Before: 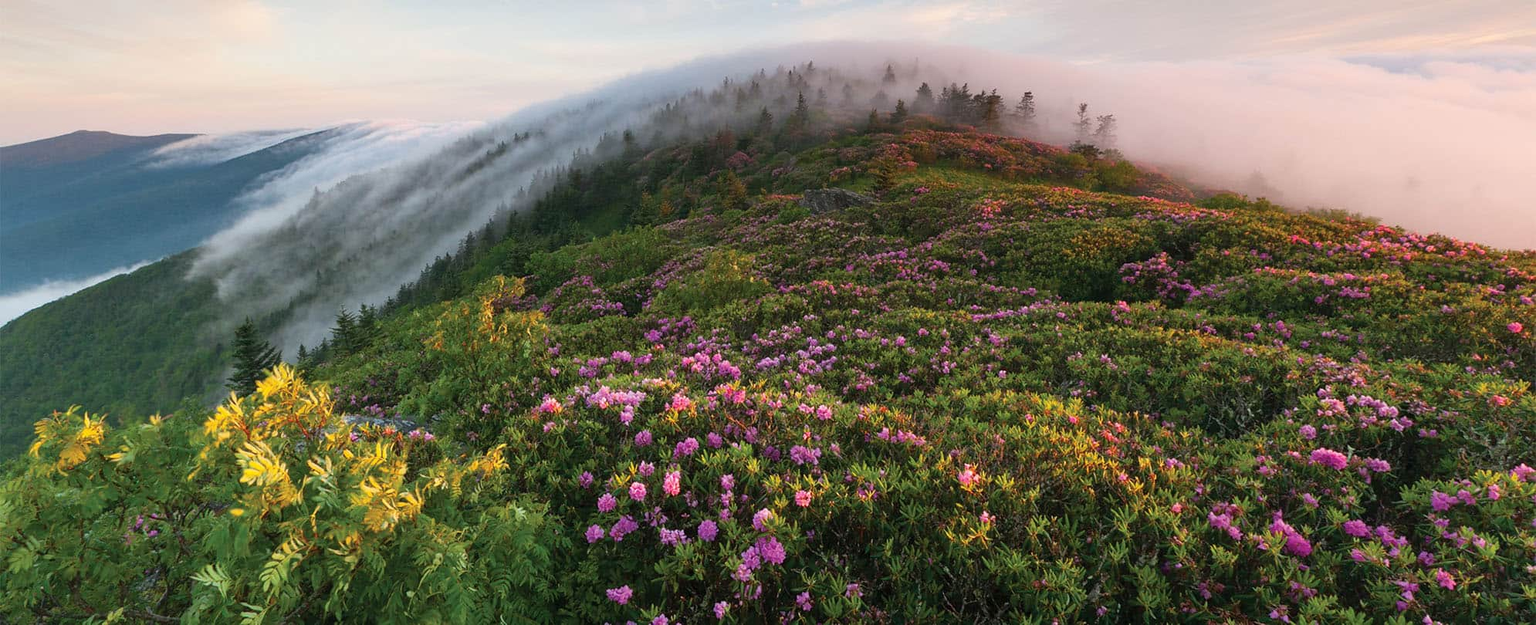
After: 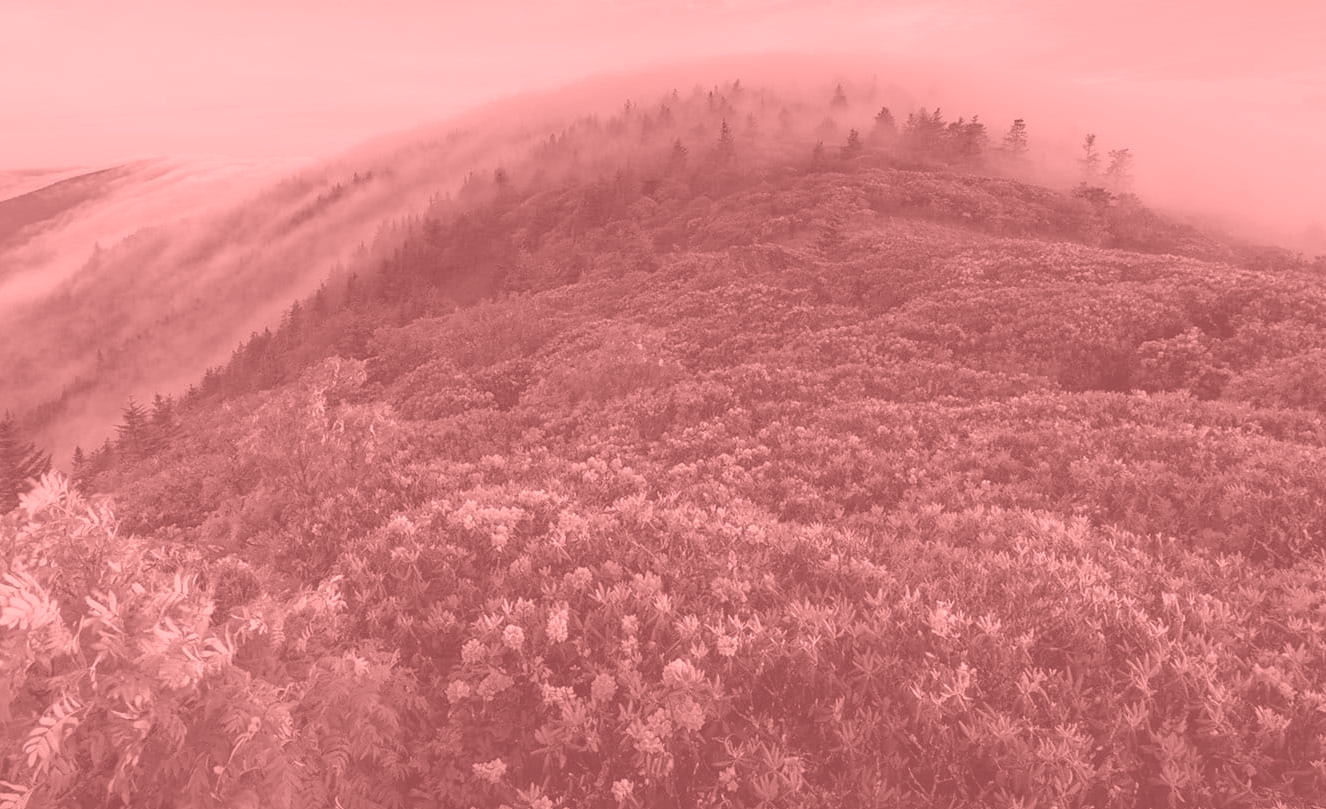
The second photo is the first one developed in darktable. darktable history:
haze removal: compatibility mode true, adaptive false
crop and rotate: left 15.754%, right 17.579%
white balance: red 0.982, blue 1.018
colorize: saturation 51%, source mix 50.67%, lightness 50.67%
